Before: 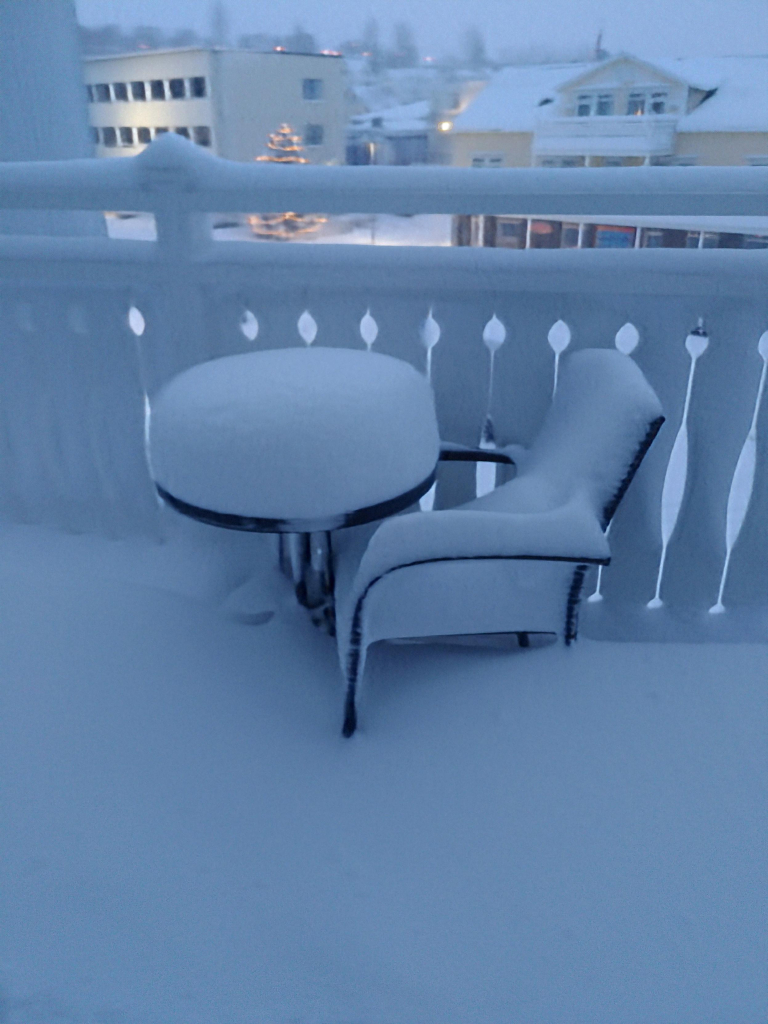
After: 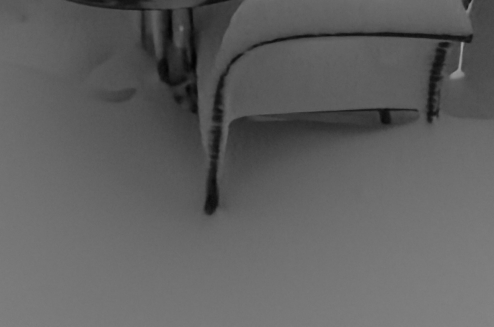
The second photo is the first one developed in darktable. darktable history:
shadows and highlights: shadows -21.3, highlights 100, soften with gaussian
monochrome: a 79.32, b 81.83, size 1.1
crop: left 18.091%, top 51.13%, right 17.525%, bottom 16.85%
white balance: emerald 1
exposure: black level correction 0, exposure 0.7 EV, compensate exposure bias true, compensate highlight preservation false
